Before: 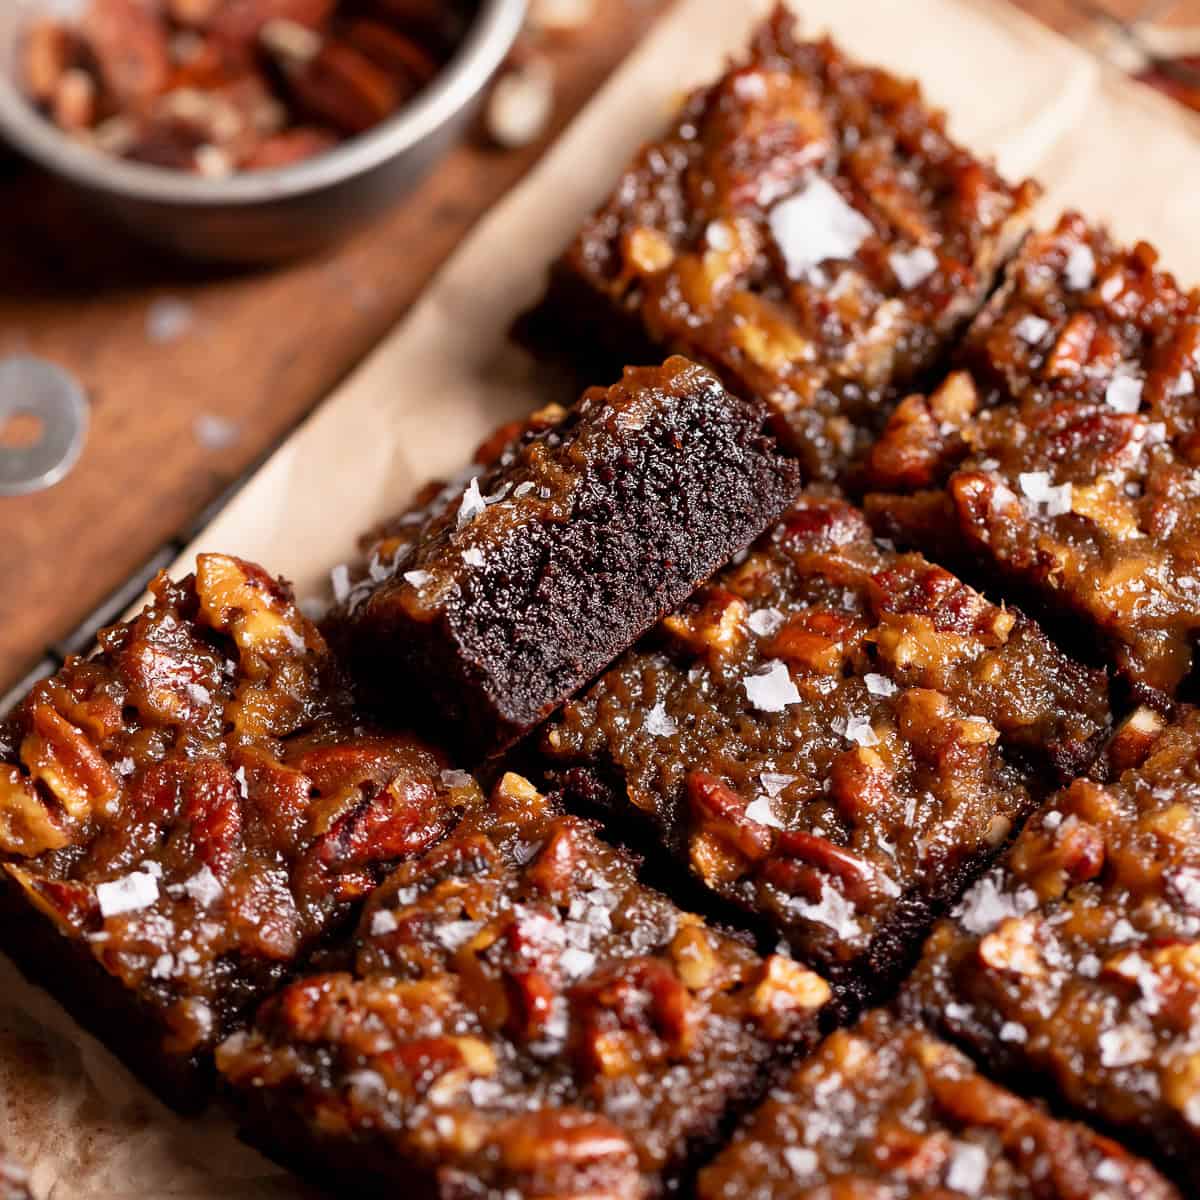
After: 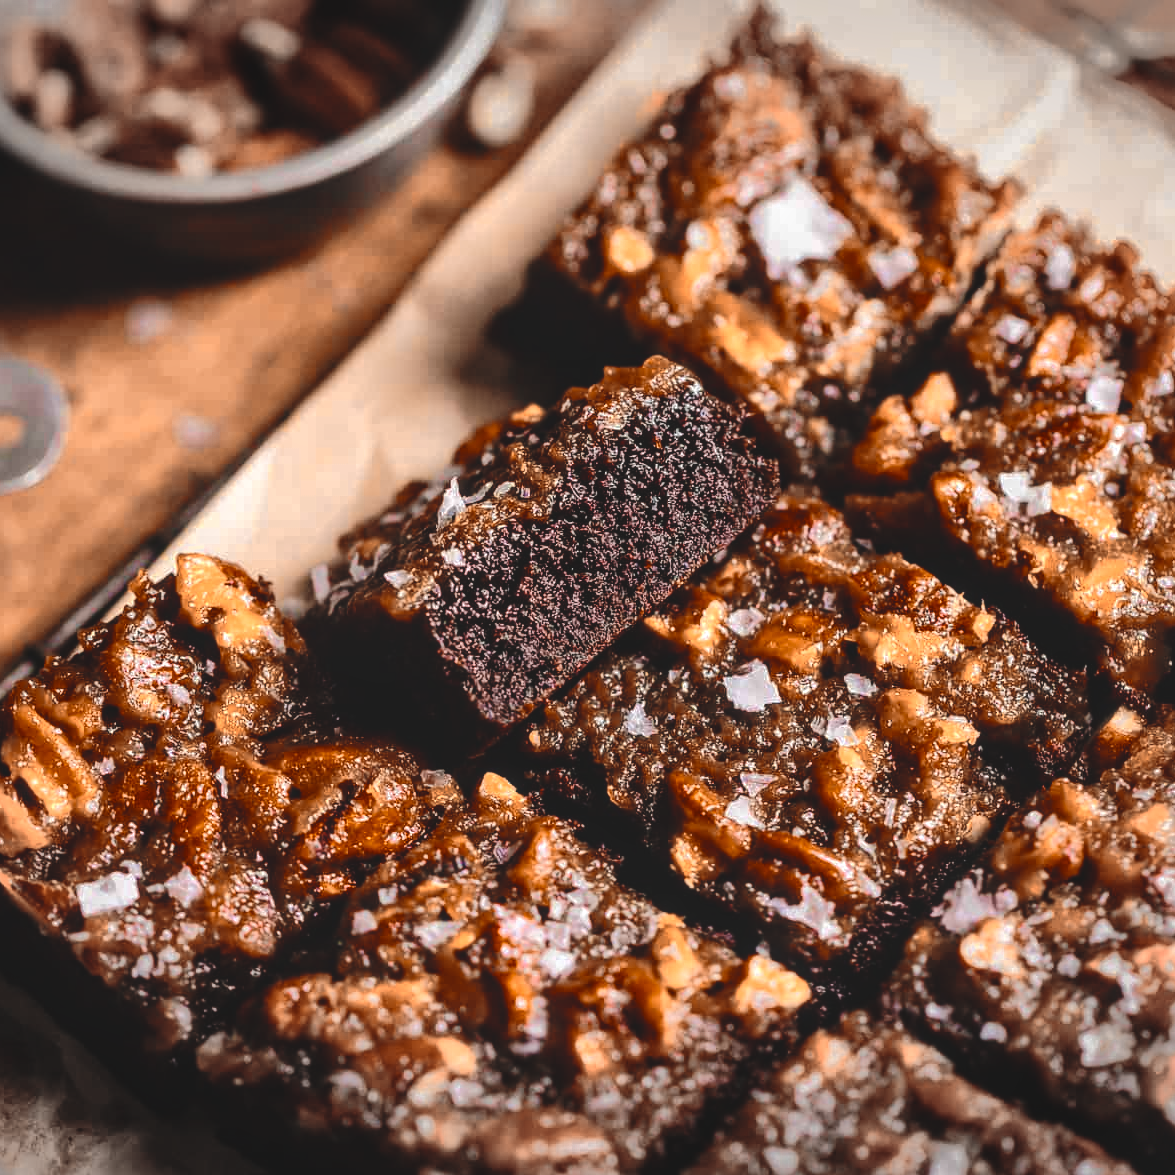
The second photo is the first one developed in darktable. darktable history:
rgb curve: curves: ch0 [(0, 0.186) (0.314, 0.284) (0.775, 0.708) (1, 1)], compensate middle gray true, preserve colors none
shadows and highlights: shadows 25, highlights -70
local contrast: detail 130%
crop: left 1.743%, right 0.268%, bottom 2.011%
color zones: curves: ch0 [(0.009, 0.528) (0.136, 0.6) (0.255, 0.586) (0.39, 0.528) (0.522, 0.584) (0.686, 0.736) (0.849, 0.561)]; ch1 [(0.045, 0.781) (0.14, 0.416) (0.257, 0.695) (0.442, 0.032) (0.738, 0.338) (0.818, 0.632) (0.891, 0.741) (1, 0.704)]; ch2 [(0, 0.667) (0.141, 0.52) (0.26, 0.37) (0.474, 0.432) (0.743, 0.286)]
tone curve: curves: ch0 [(0, 0) (0.003, 0.006) (0.011, 0.007) (0.025, 0.009) (0.044, 0.012) (0.069, 0.021) (0.1, 0.036) (0.136, 0.056) (0.177, 0.105) (0.224, 0.165) (0.277, 0.251) (0.335, 0.344) (0.399, 0.439) (0.468, 0.532) (0.543, 0.628) (0.623, 0.718) (0.709, 0.797) (0.801, 0.874) (0.898, 0.943) (1, 1)], preserve colors none
vignetting: fall-off start 100%, brightness -0.282, width/height ratio 1.31
